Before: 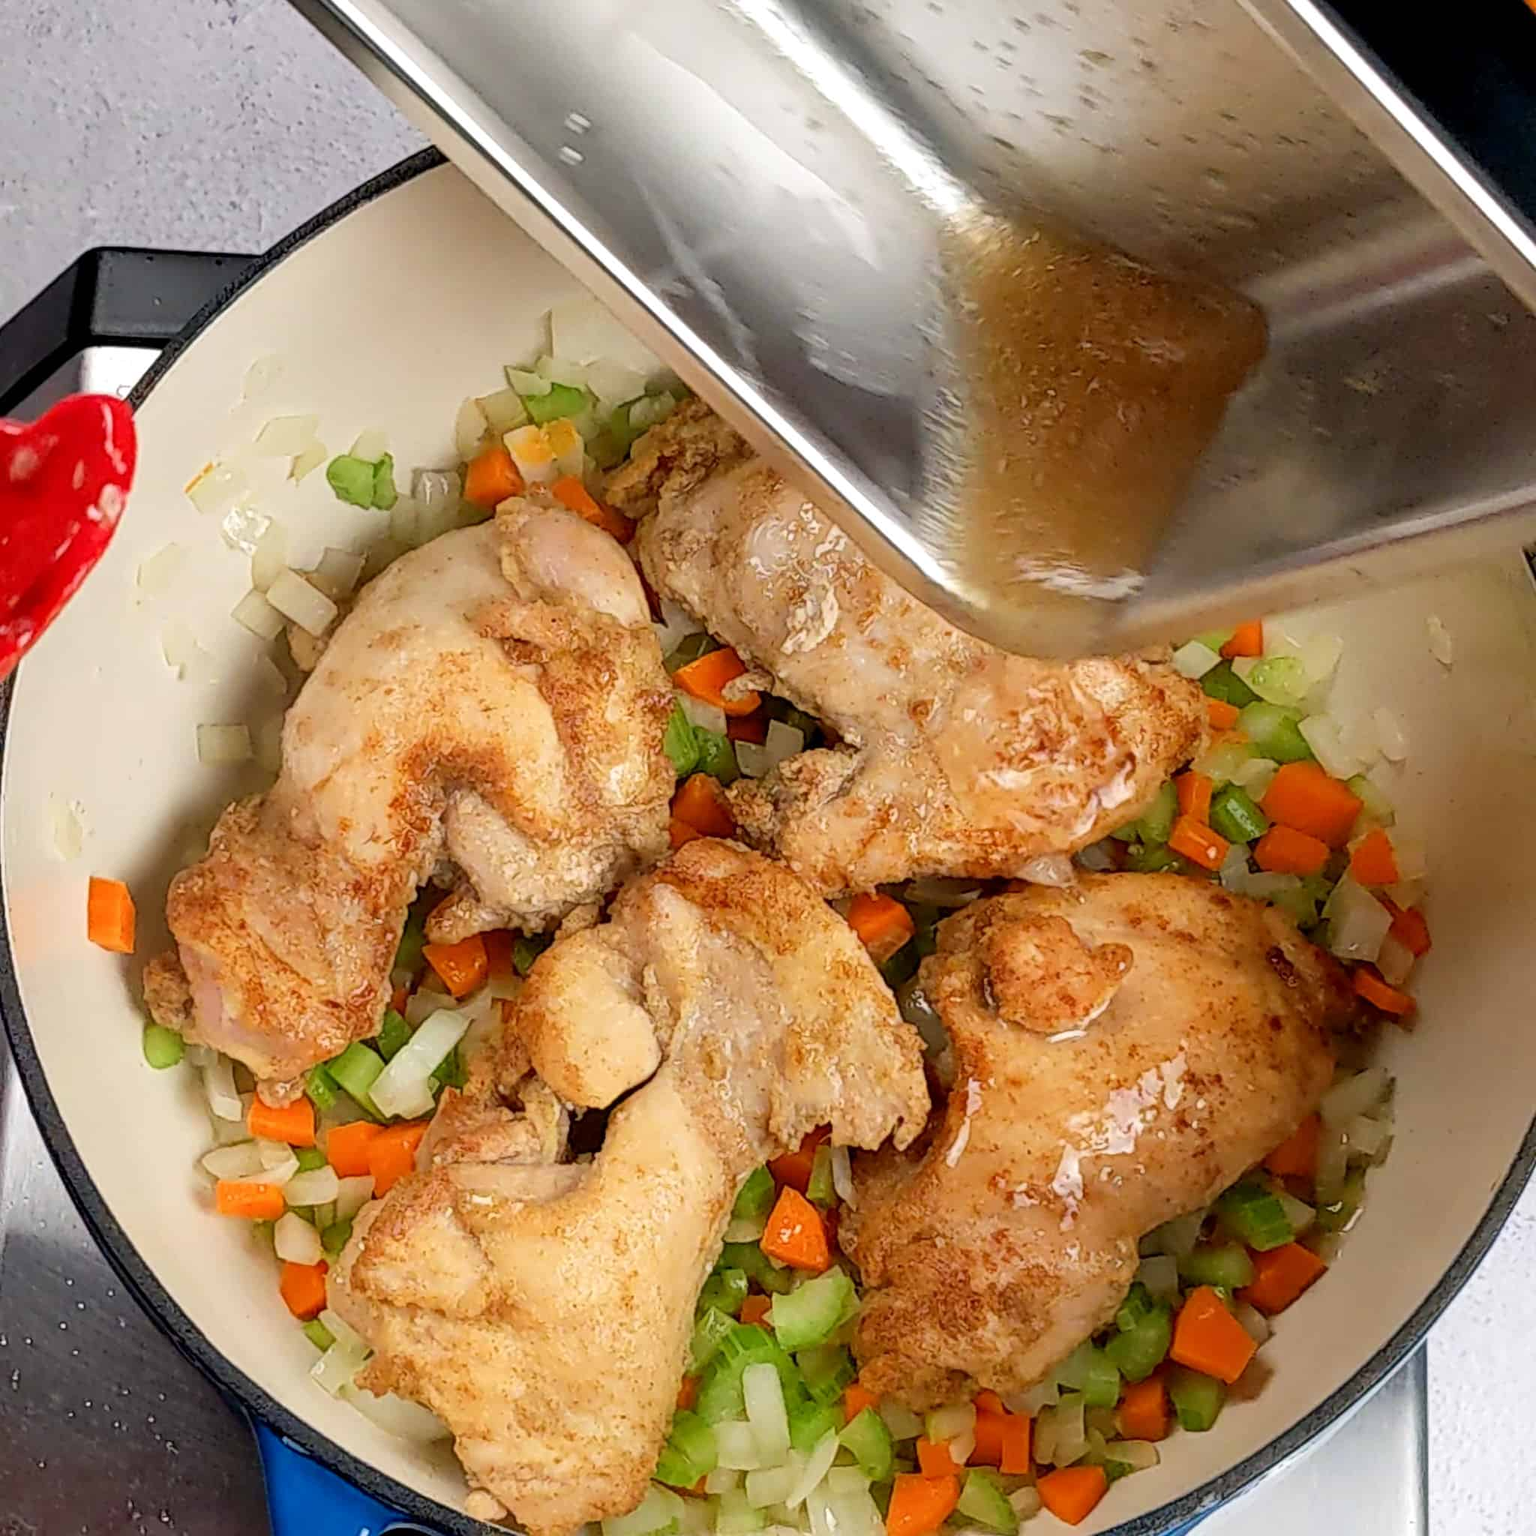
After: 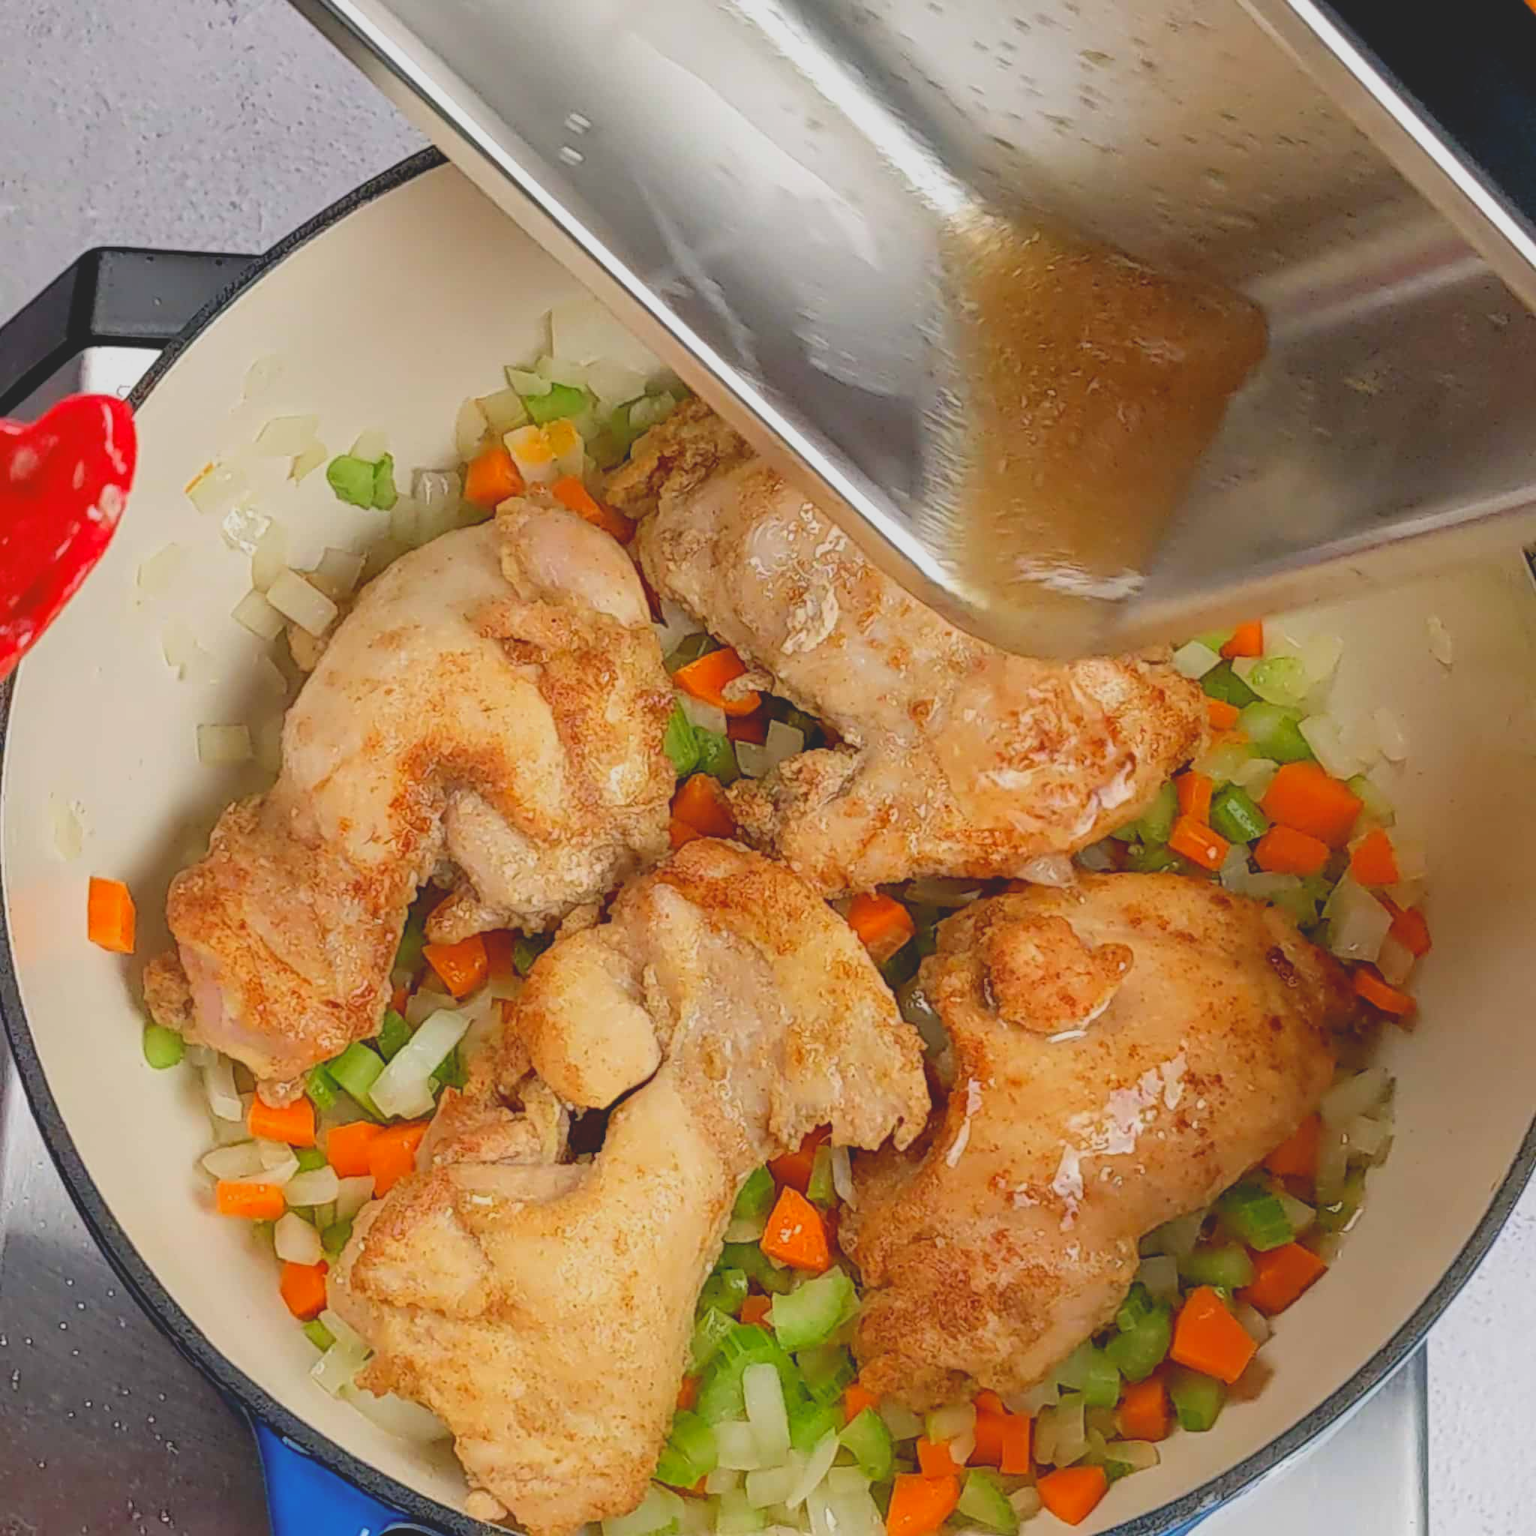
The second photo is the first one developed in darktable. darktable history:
contrast brightness saturation: contrast -0.28
tone curve: curves: ch0 [(0, 0) (0.003, 0.003) (0.011, 0.011) (0.025, 0.026) (0.044, 0.046) (0.069, 0.072) (0.1, 0.103) (0.136, 0.141) (0.177, 0.184) (0.224, 0.233) (0.277, 0.287) (0.335, 0.348) (0.399, 0.414) (0.468, 0.486) (0.543, 0.563) (0.623, 0.647) (0.709, 0.736) (0.801, 0.831) (0.898, 0.92) (1, 1)], preserve colors none
